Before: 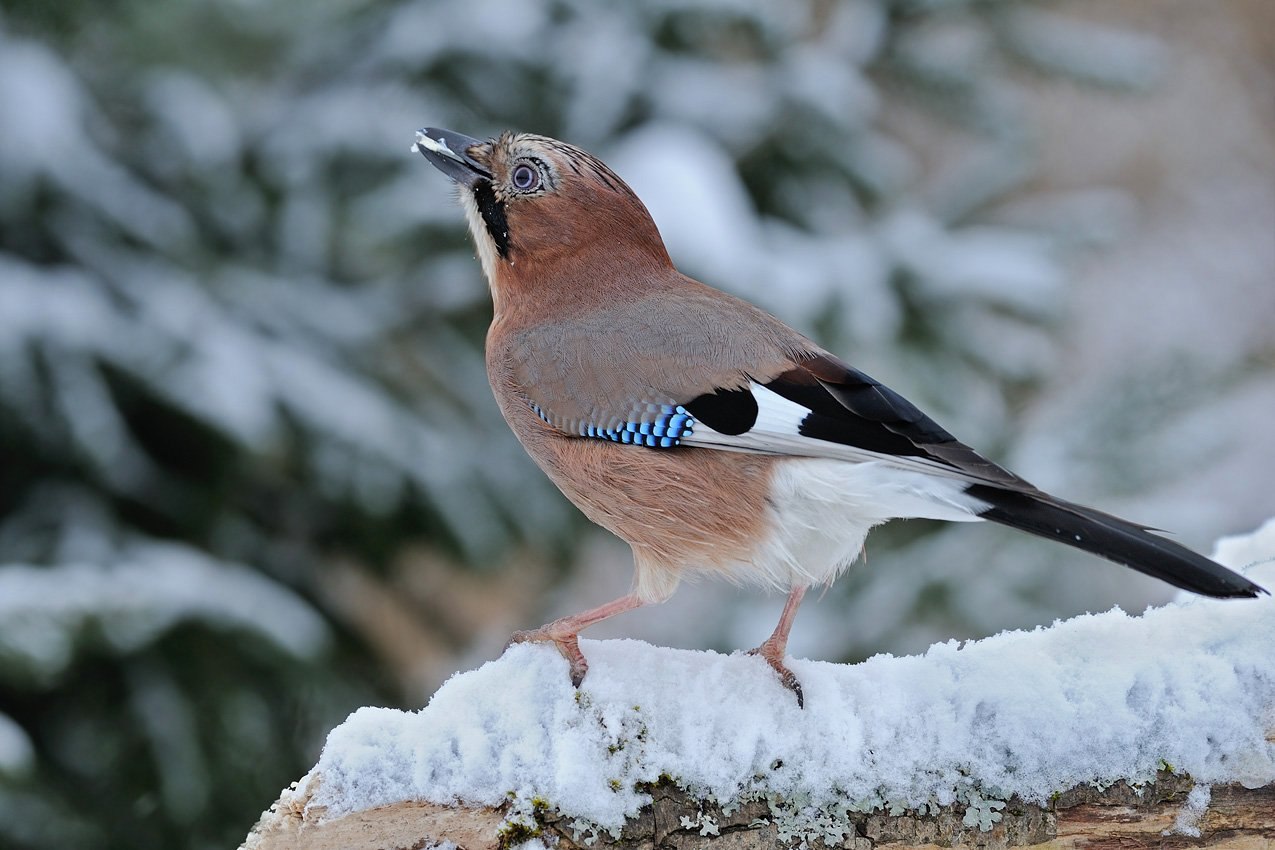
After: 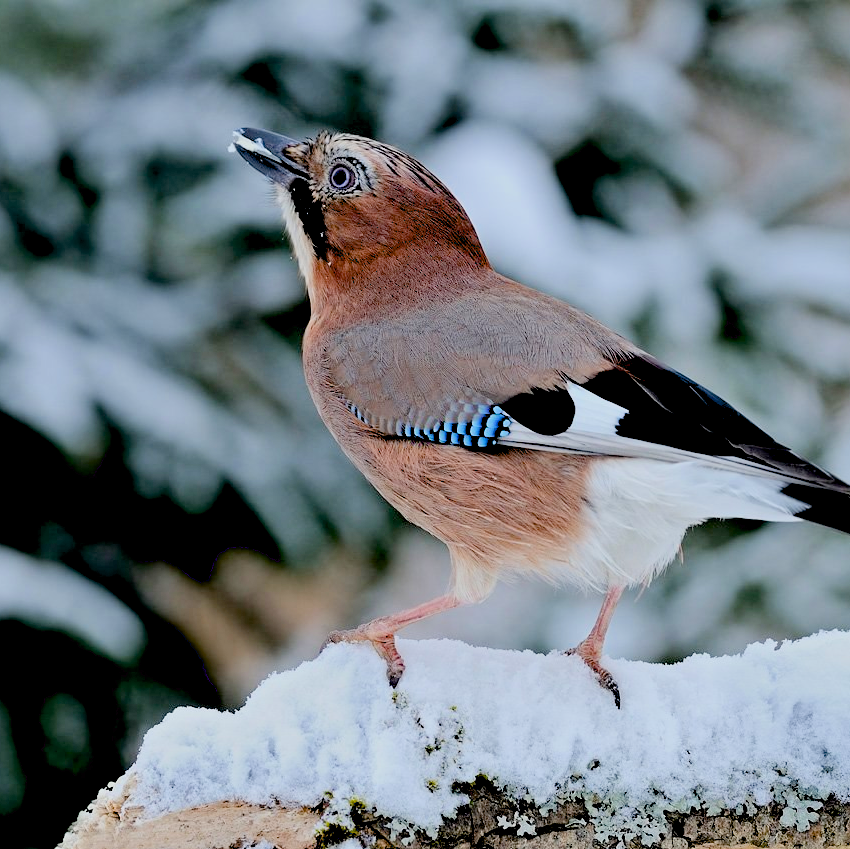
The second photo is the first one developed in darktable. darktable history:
exposure: black level correction 0.04, exposure 0.499 EV, compensate exposure bias true, compensate highlight preservation false
filmic rgb: black relative exposure -7.65 EV, white relative exposure 4.56 EV, threshold 5.97 EV, hardness 3.61, color science v6 (2022), enable highlight reconstruction true
contrast brightness saturation: contrast 0.071
crop and rotate: left 14.39%, right 18.938%
